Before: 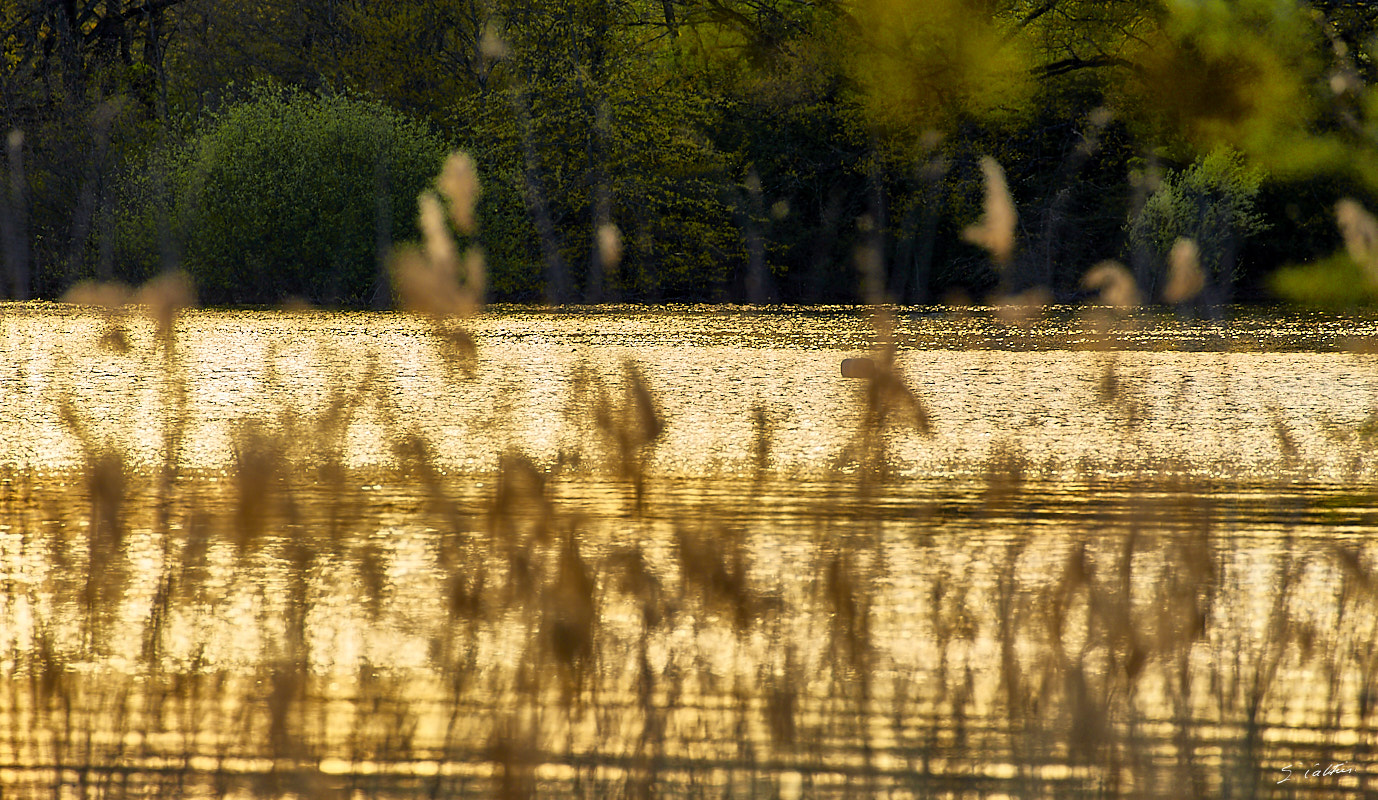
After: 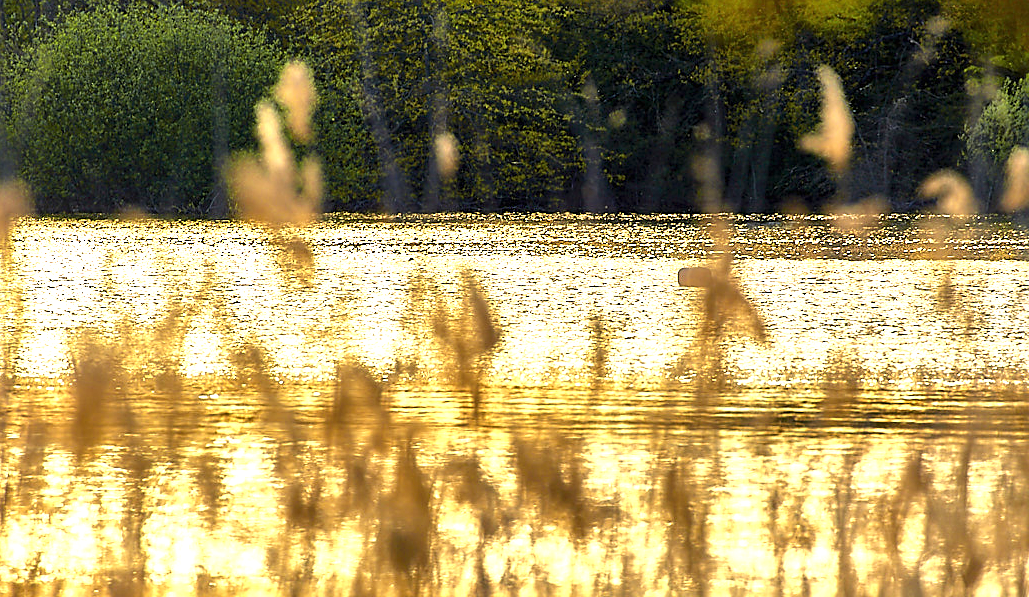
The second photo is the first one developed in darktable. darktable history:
sharpen: radius 1.848, amount 0.41, threshold 1.215
exposure: black level correction 0, exposure 1.199 EV, compensate exposure bias true, compensate highlight preservation false
crop and rotate: left 11.856%, top 11.452%, right 13.457%, bottom 13.832%
